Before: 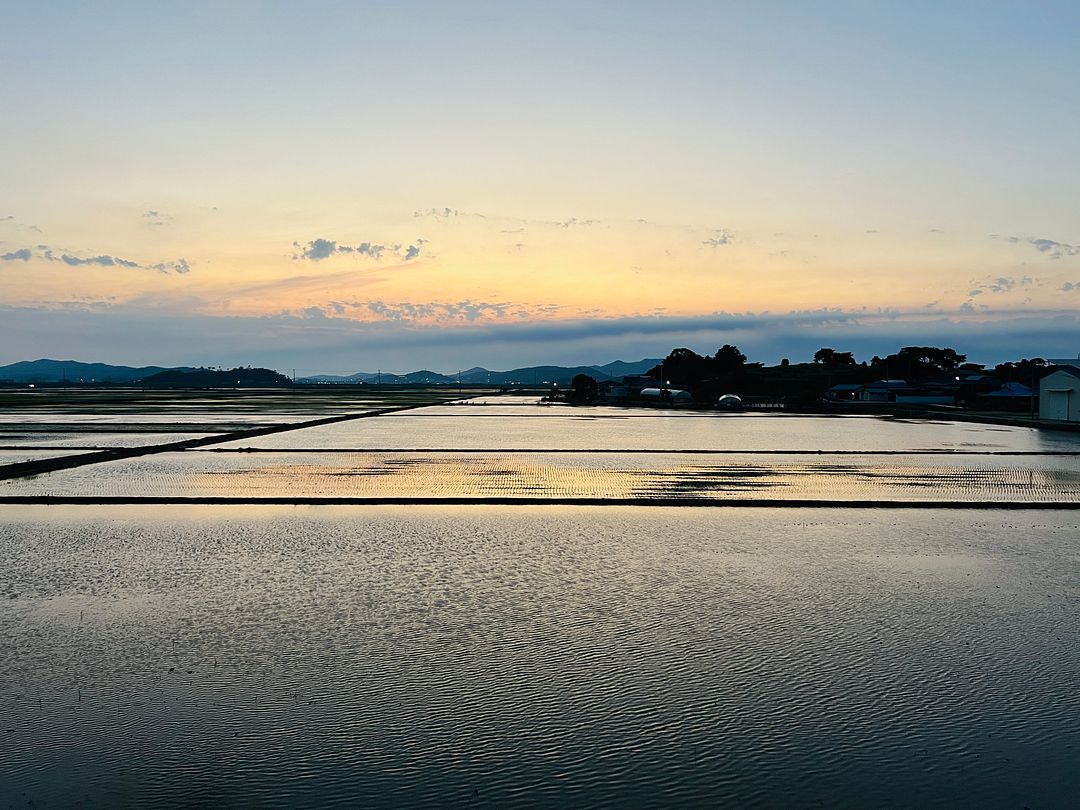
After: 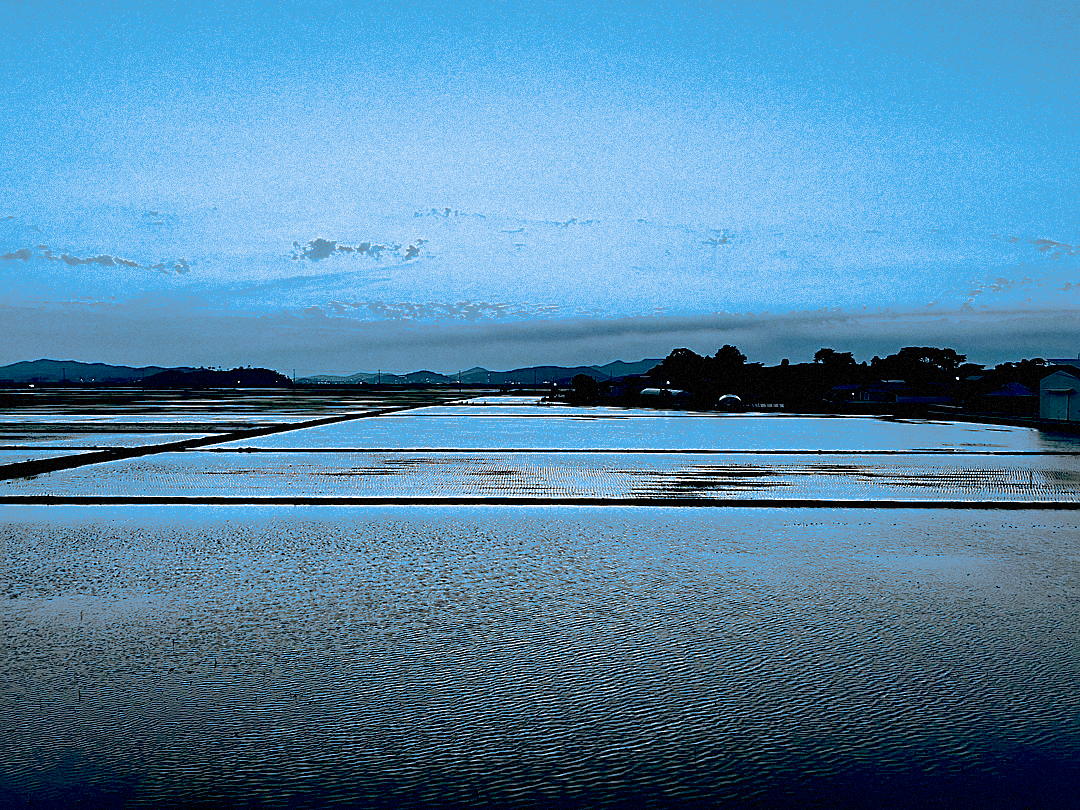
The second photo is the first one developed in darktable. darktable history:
split-toning: shadows › hue 220°, shadows › saturation 0.64, highlights › hue 220°, highlights › saturation 0.64, balance 0, compress 5.22%
sharpen: on, module defaults
grain: mid-tones bias 0%
color balance: lift [0.975, 0.993, 1, 1.015], gamma [1.1, 1, 1, 0.945], gain [1, 1.04, 1, 0.95]
